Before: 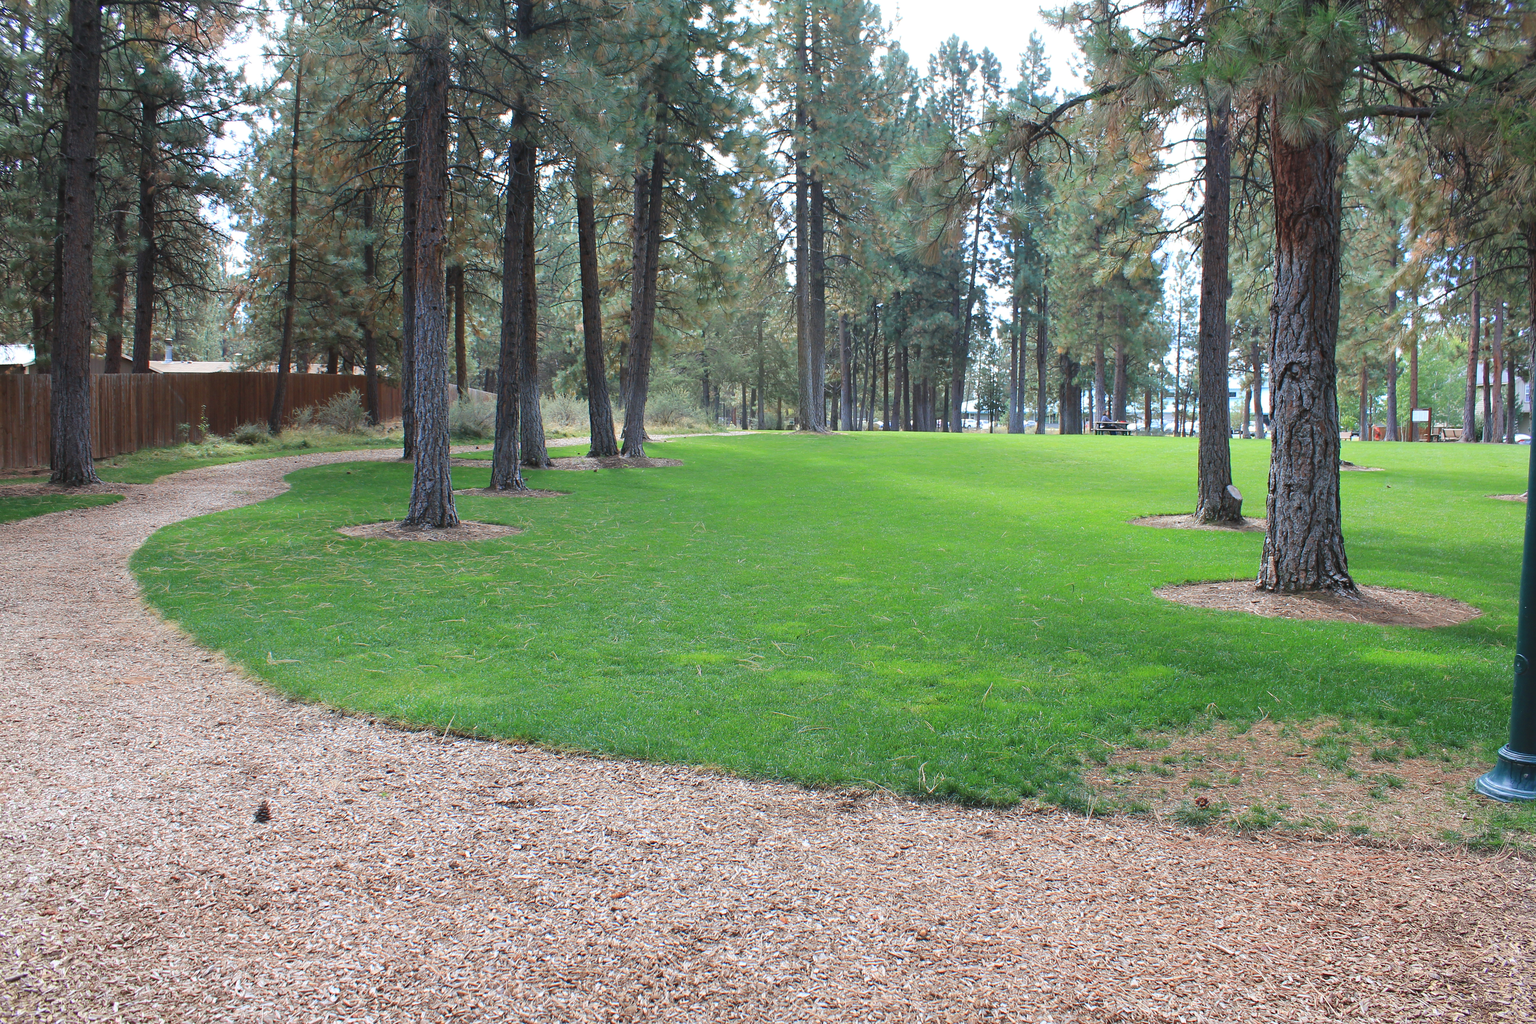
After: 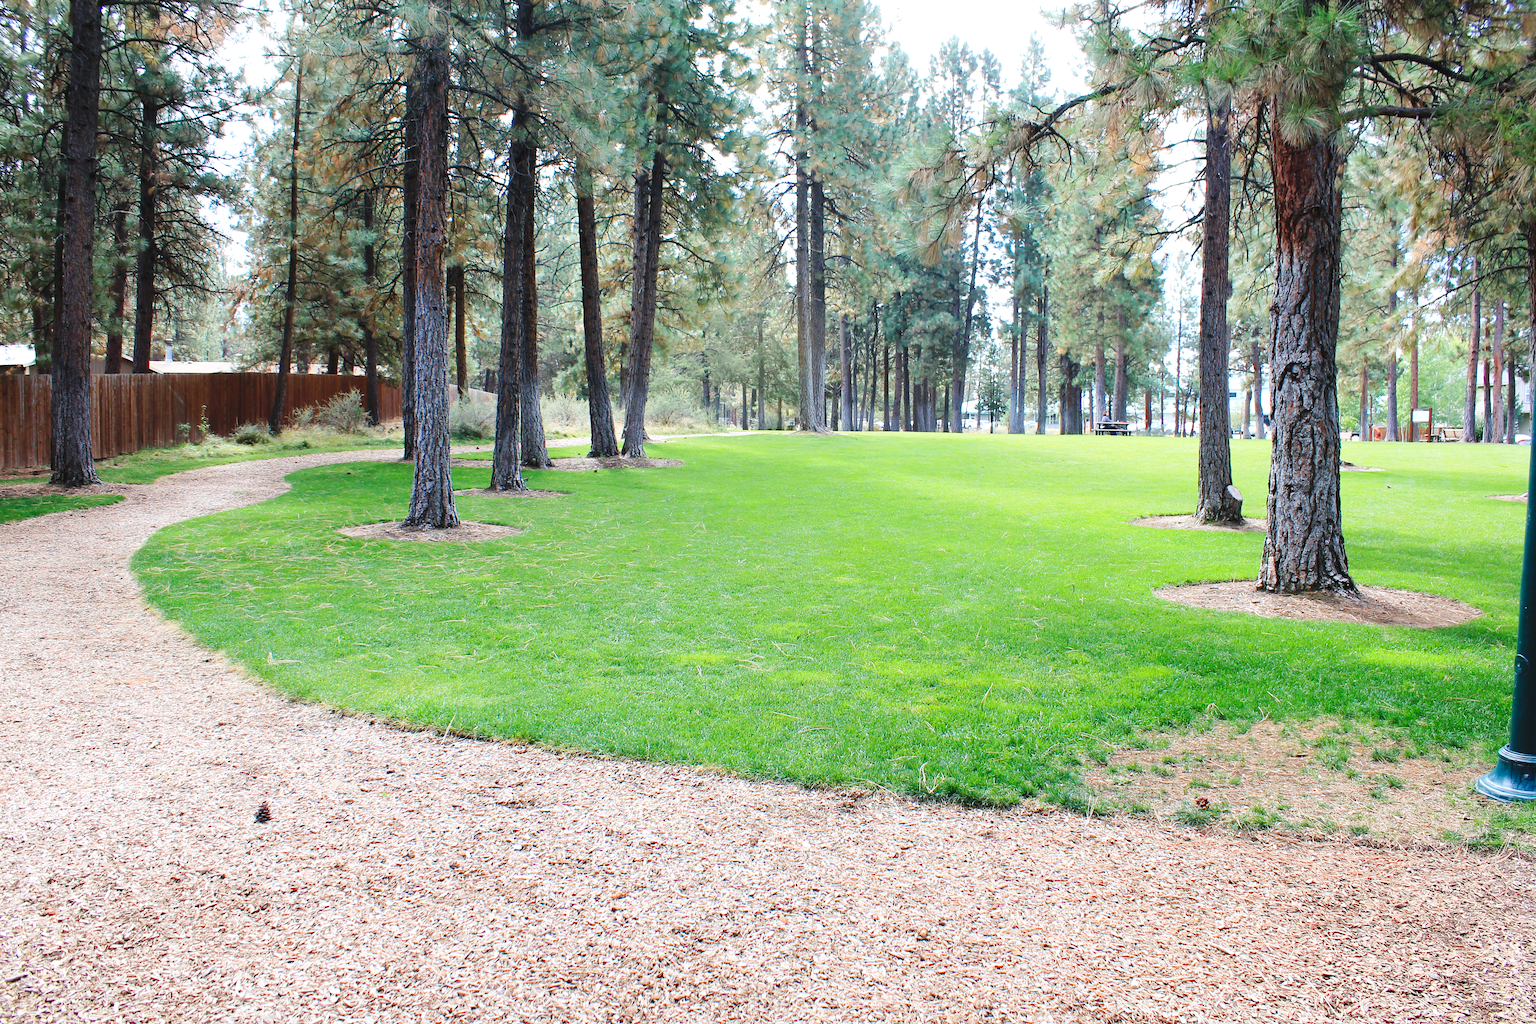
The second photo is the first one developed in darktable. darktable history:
base curve: curves: ch0 [(0, 0) (0.036, 0.025) (0.121, 0.166) (0.206, 0.329) (0.605, 0.79) (1, 1)], preserve colors none
exposure: black level correction 0.001, exposure 0.297 EV, compensate exposure bias true, compensate highlight preservation false
